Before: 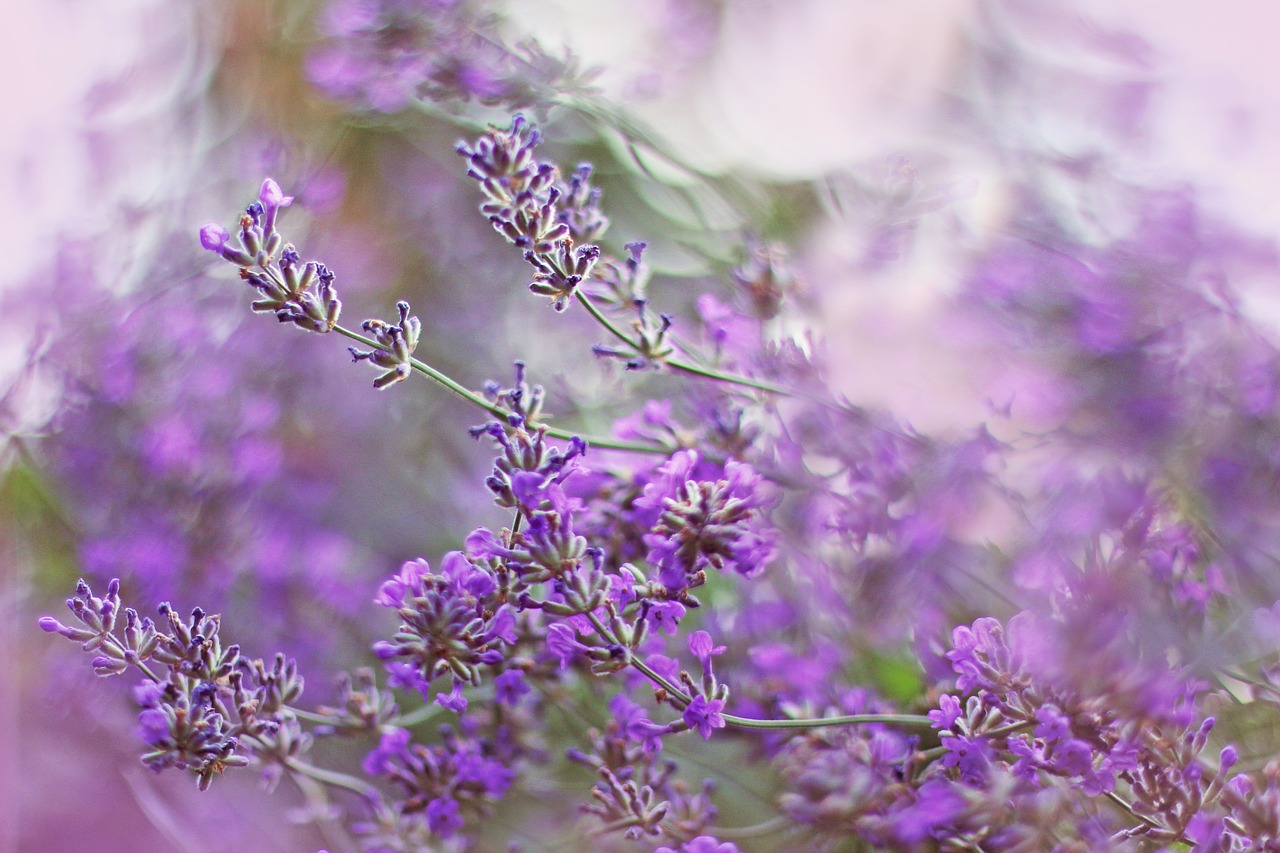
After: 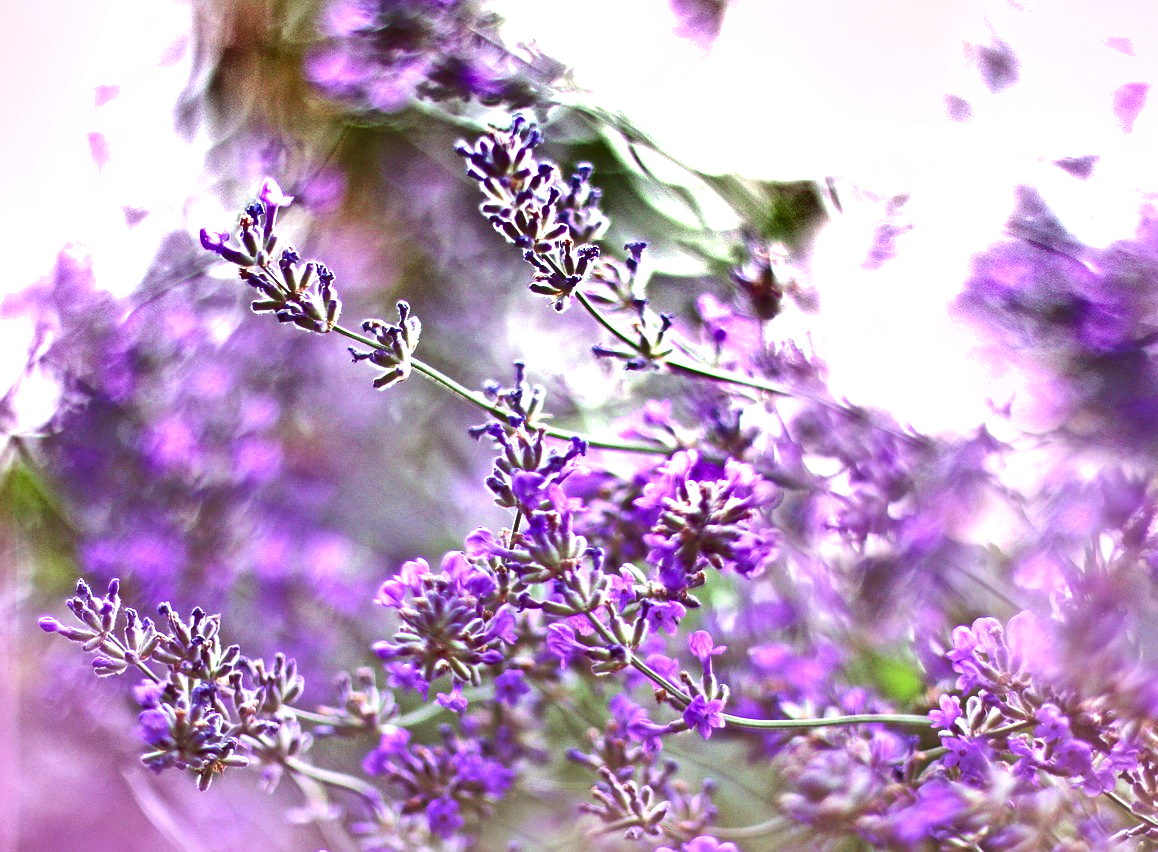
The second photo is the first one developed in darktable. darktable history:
exposure: exposure 0.924 EV, compensate highlight preservation false
shadows and highlights: radius 172.22, shadows 27.46, white point adjustment 3.02, highlights -68.9, soften with gaussian
crop: right 9.483%, bottom 0.025%
local contrast: mode bilateral grid, contrast 20, coarseness 49, detail 132%, midtone range 0.2
